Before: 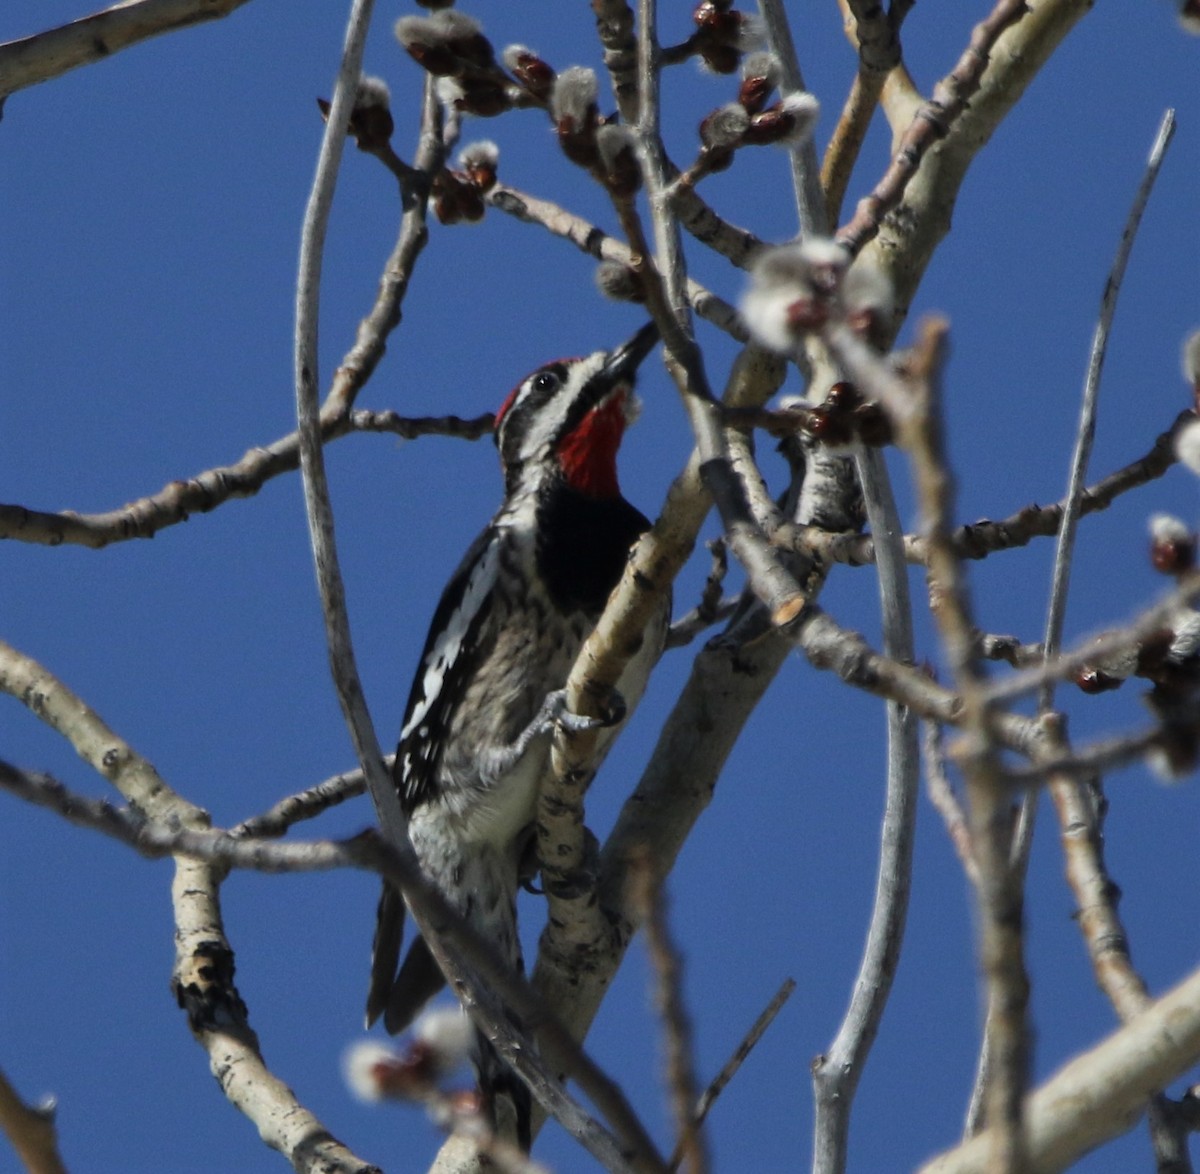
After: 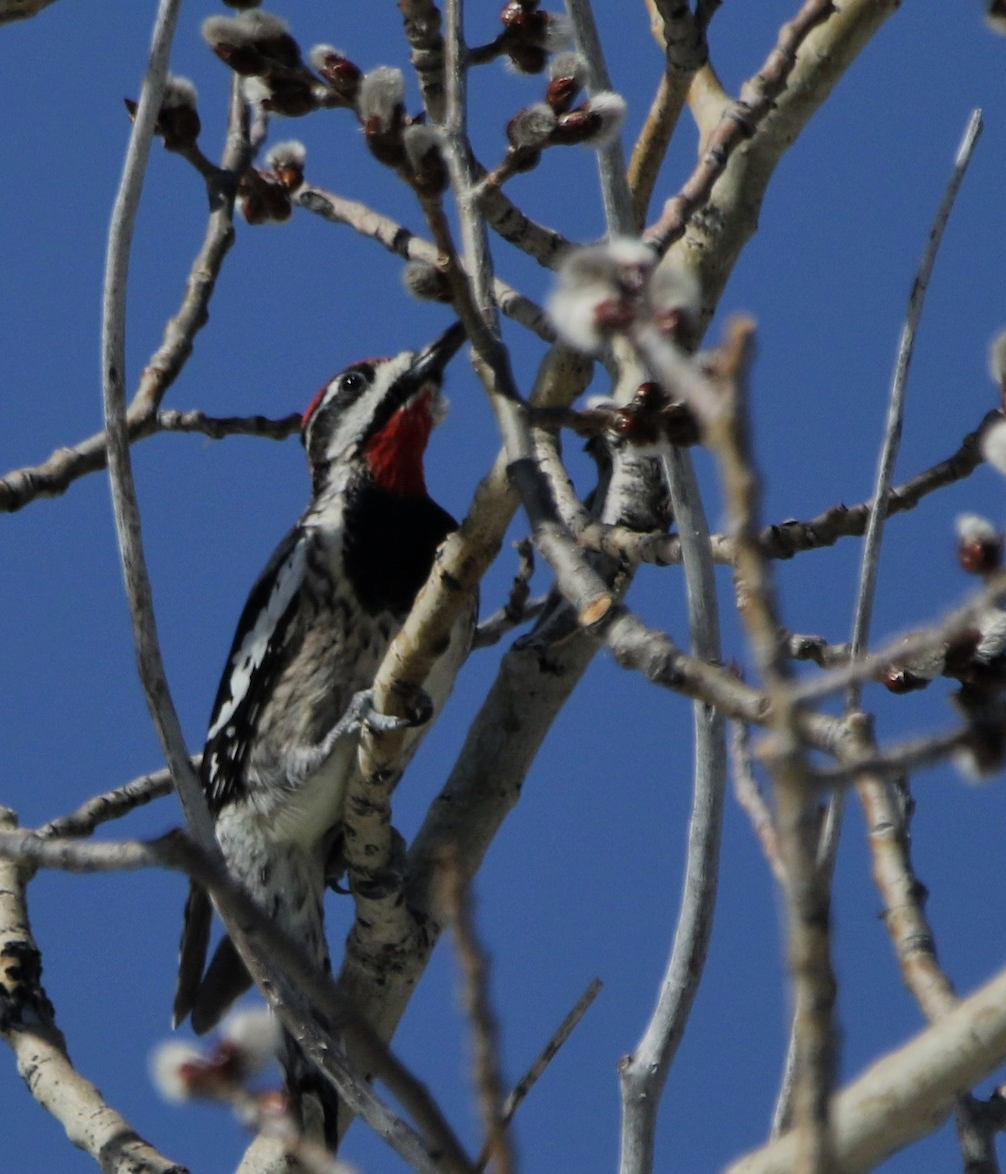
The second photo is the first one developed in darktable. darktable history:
crop: left 16.145%
filmic rgb: black relative exposure -15 EV, white relative exposure 3 EV, threshold 6 EV, target black luminance 0%, hardness 9.27, latitude 99%, contrast 0.912, shadows ↔ highlights balance 0.505%, add noise in highlights 0, color science v3 (2019), use custom middle-gray values true, iterations of high-quality reconstruction 0, contrast in highlights soft, enable highlight reconstruction true
